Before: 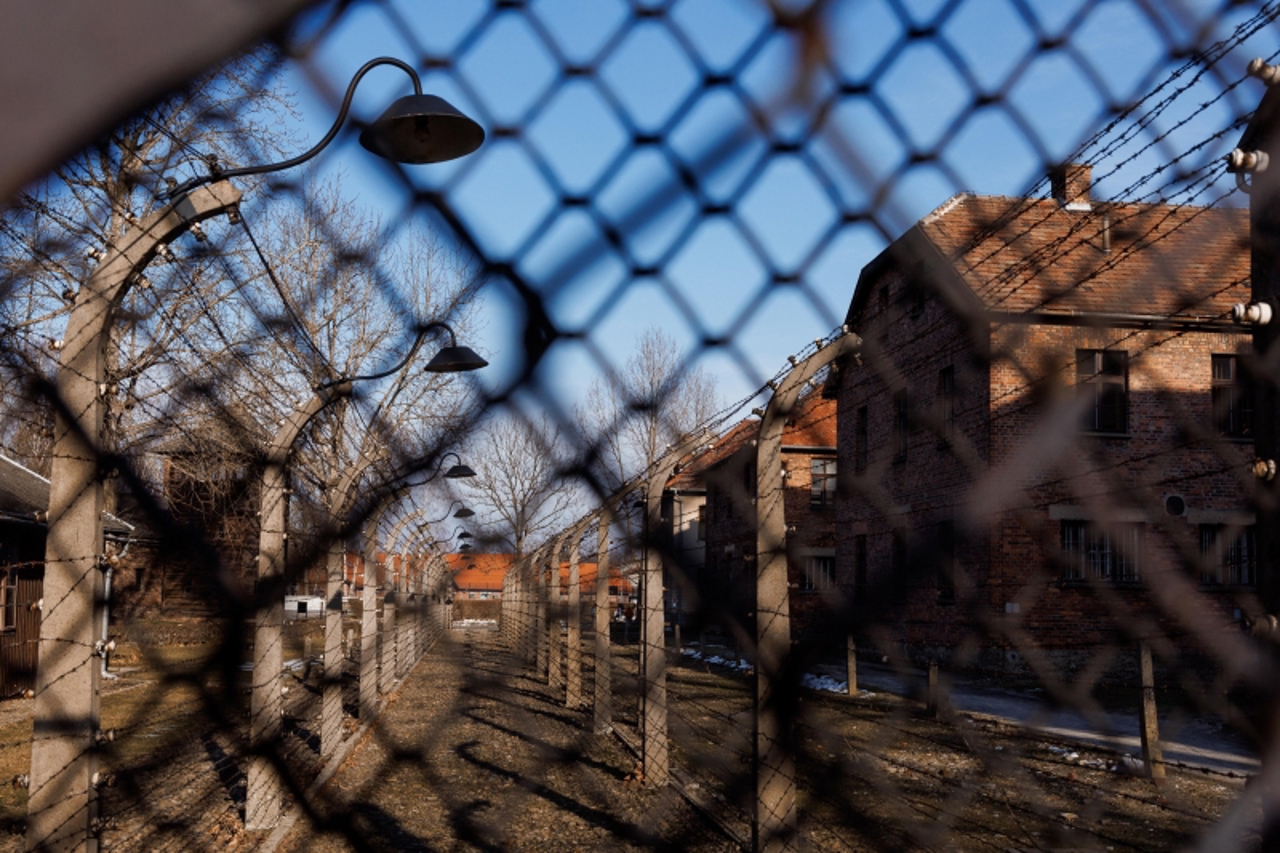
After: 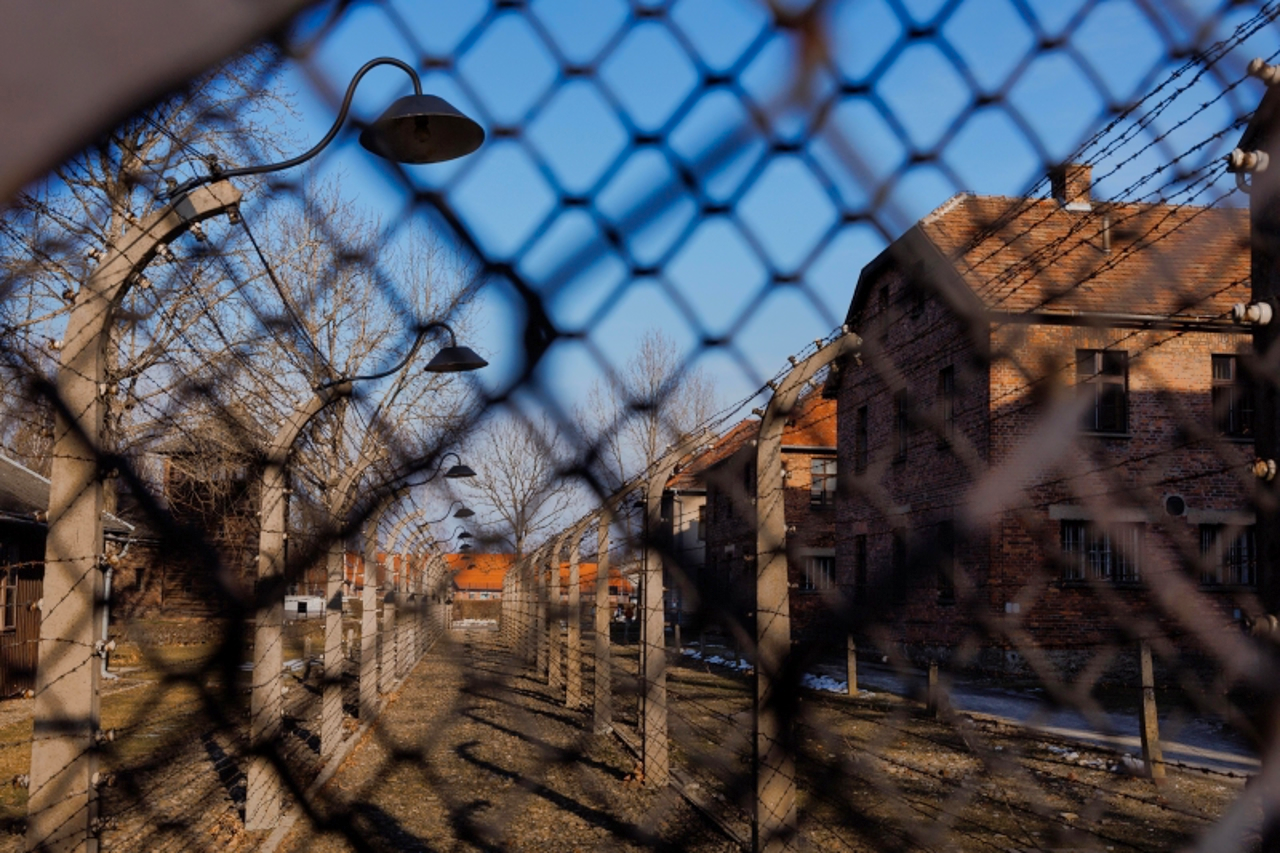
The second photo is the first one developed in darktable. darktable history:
color balance rgb: linear chroma grading › global chroma 14.493%, perceptual saturation grading › global saturation 0.766%
exposure: compensate highlight preservation false
shadows and highlights: shadows 38.76, highlights -76.09
